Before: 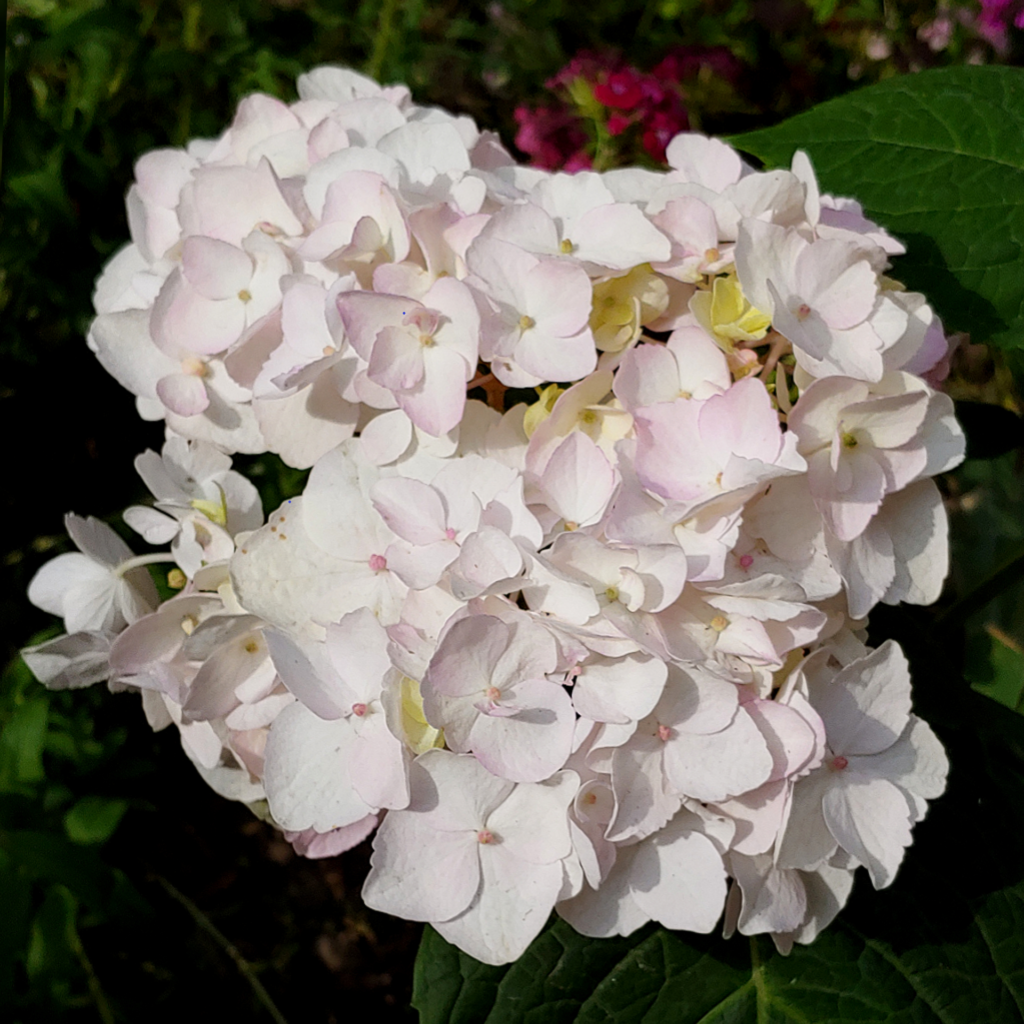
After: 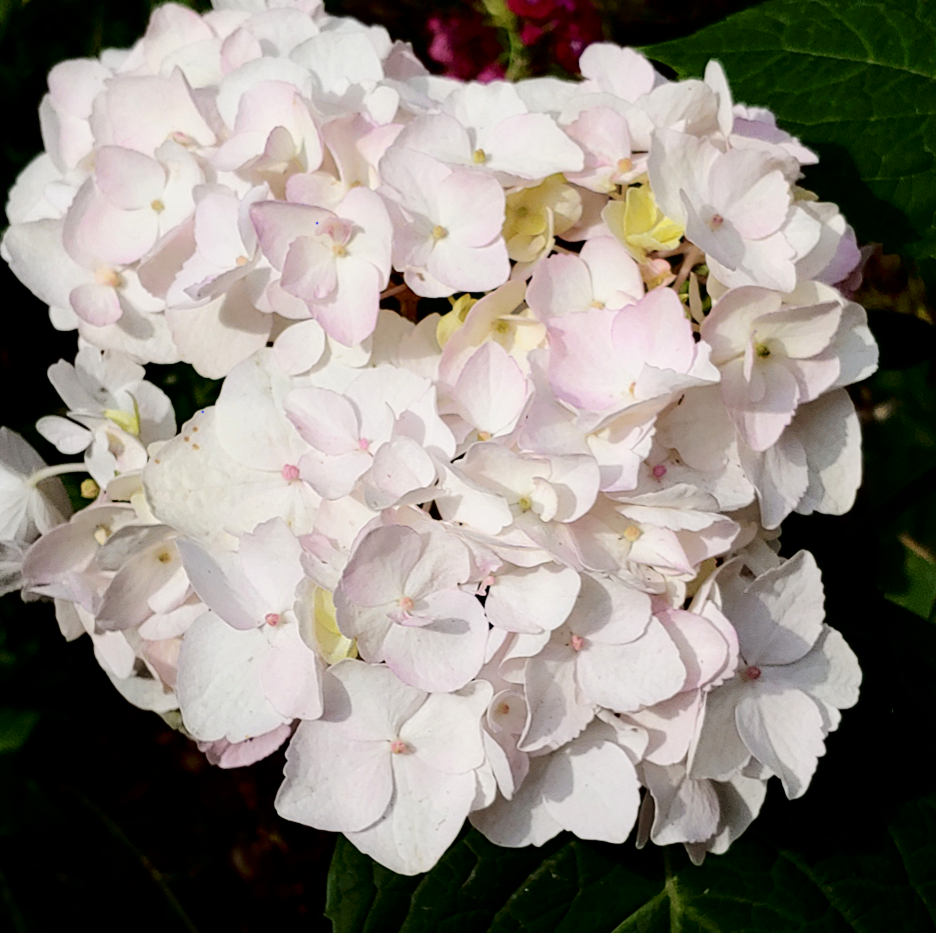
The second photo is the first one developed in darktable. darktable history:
tone equalizer: mask exposure compensation -0.487 EV
crop and rotate: left 8.501%, top 8.822%
tone curve: curves: ch0 [(0, 0) (0.003, 0) (0.011, 0.001) (0.025, 0.003) (0.044, 0.005) (0.069, 0.012) (0.1, 0.023) (0.136, 0.039) (0.177, 0.088) (0.224, 0.15) (0.277, 0.24) (0.335, 0.337) (0.399, 0.437) (0.468, 0.535) (0.543, 0.629) (0.623, 0.71) (0.709, 0.782) (0.801, 0.856) (0.898, 0.94) (1, 1)], color space Lab, independent channels, preserve colors none
